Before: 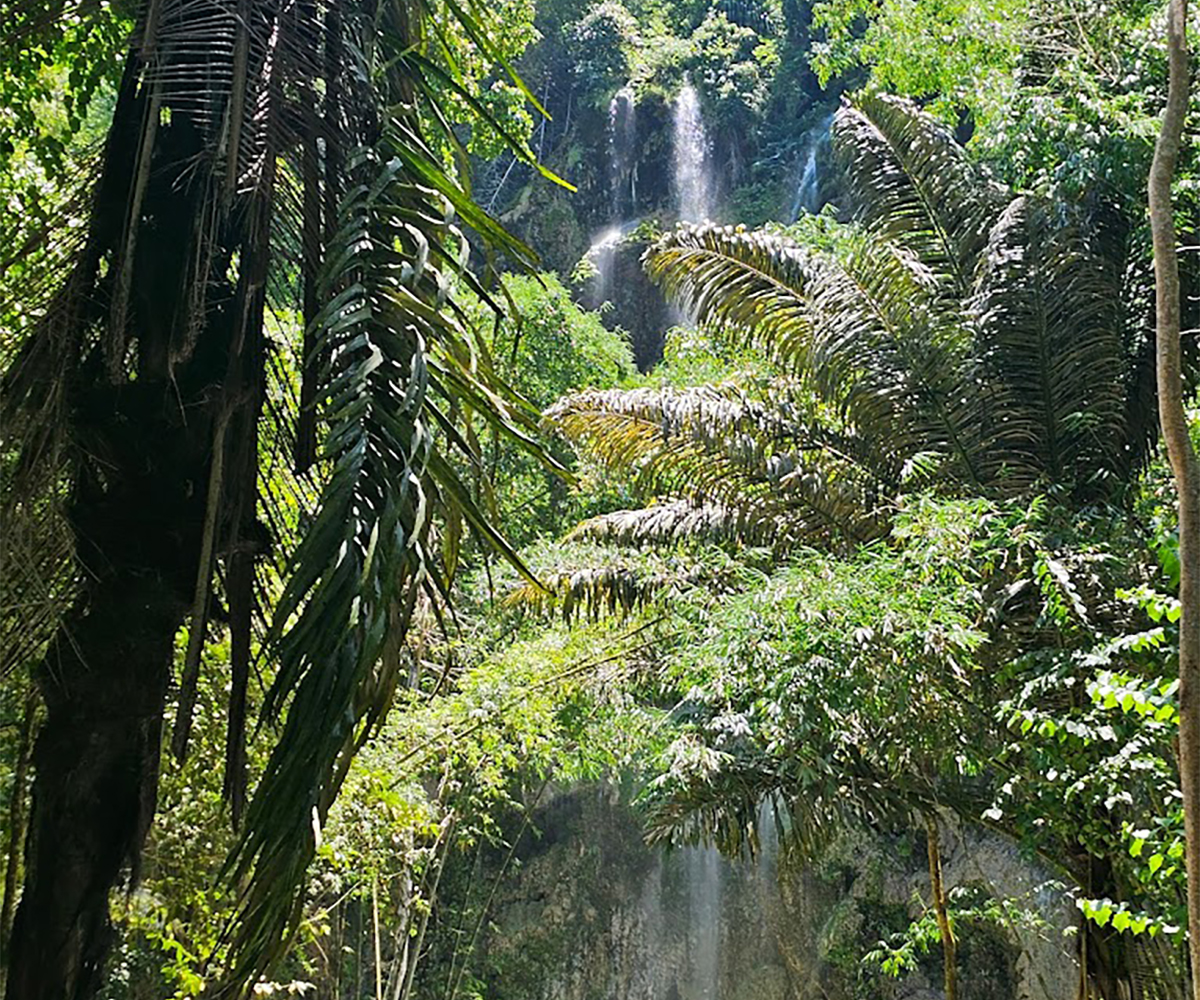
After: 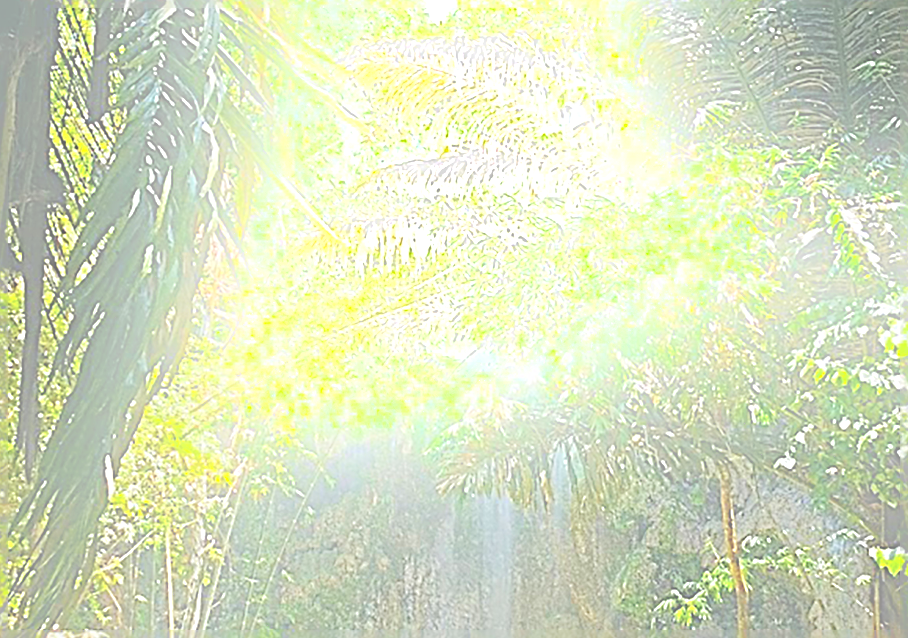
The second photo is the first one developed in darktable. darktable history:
crop and rotate: left 17.299%, top 35.115%, right 7.015%, bottom 1.024%
rgb curve: curves: ch0 [(0, 0) (0.175, 0.154) (0.785, 0.663) (1, 1)]
haze removal: compatibility mode true, adaptive false
sharpen: radius 3.158, amount 1.731
bloom: size 25%, threshold 5%, strength 90%
